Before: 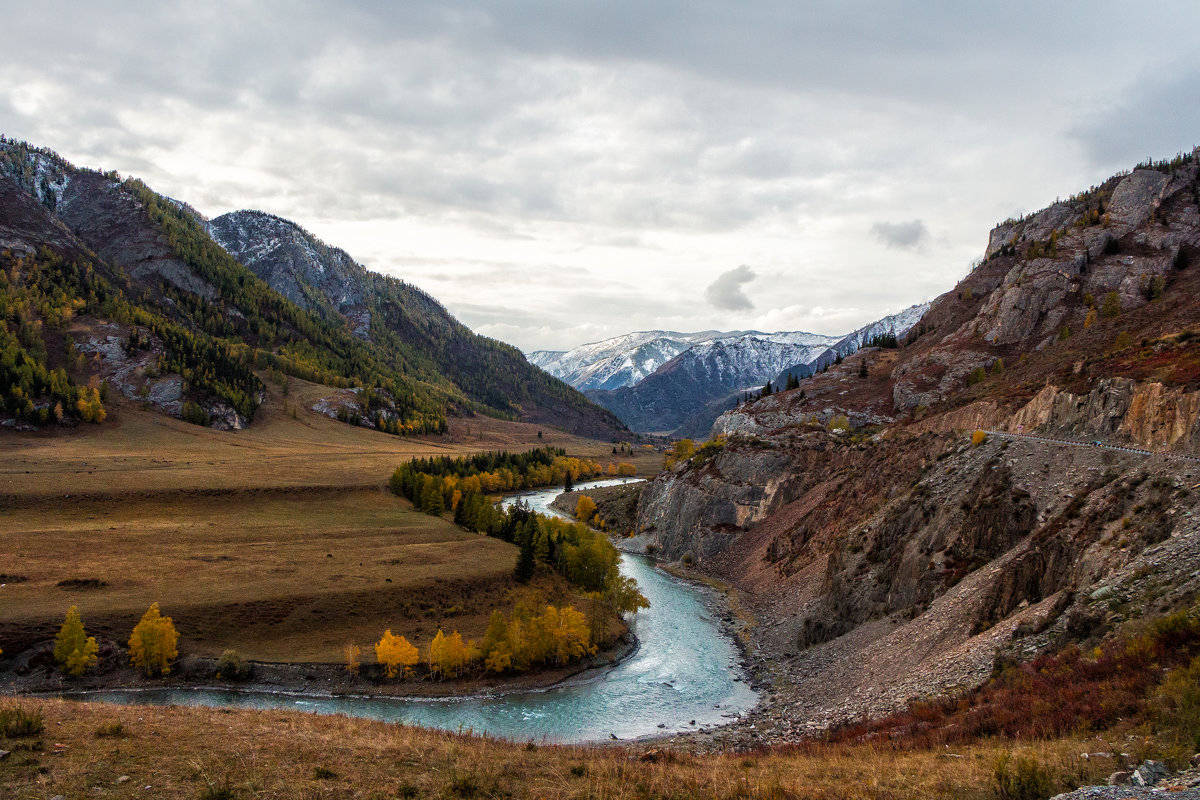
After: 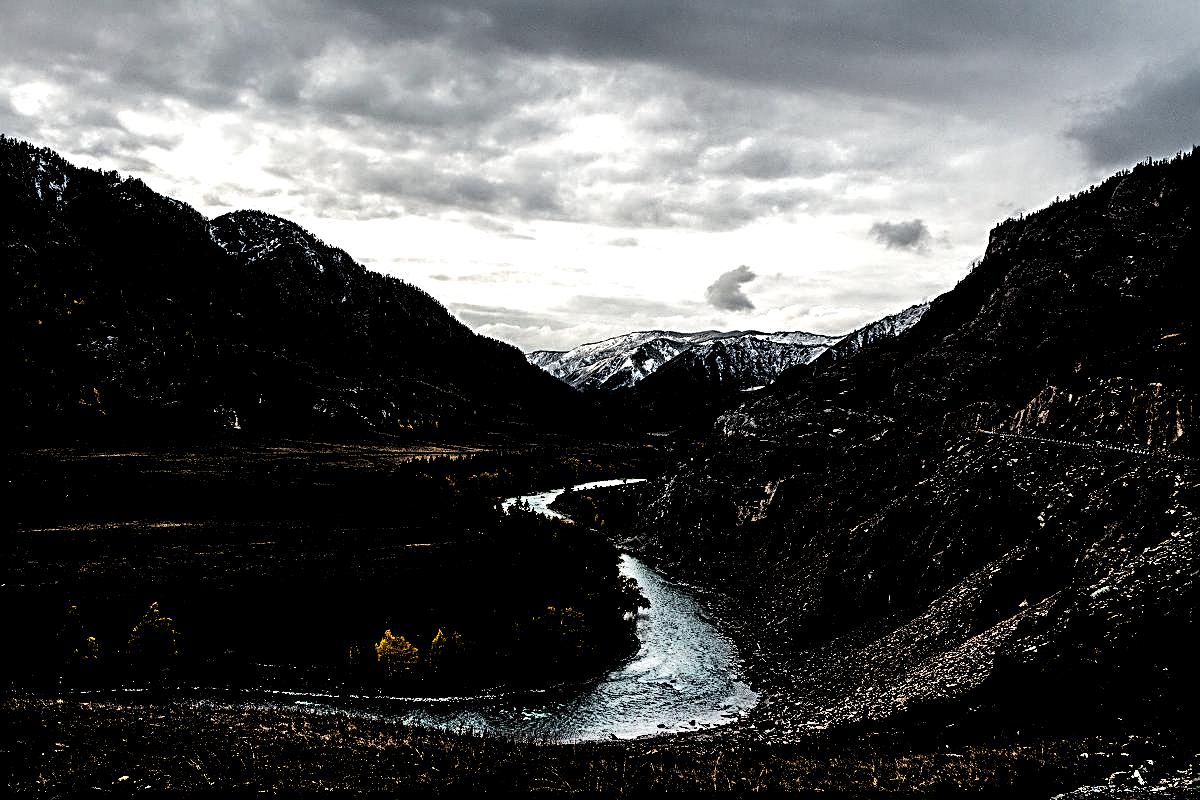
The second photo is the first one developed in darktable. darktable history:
levels: levels [0.514, 0.759, 1]
local contrast: highlights 103%, shadows 101%, detail 119%, midtone range 0.2
shadows and highlights: shadows 49.03, highlights -40.84, soften with gaussian
exposure: black level correction 0.026, exposure 0.186 EV, compensate exposure bias true, compensate highlight preservation false
base curve: curves: ch0 [(0, 0) (0.283, 0.295) (1, 1)], preserve colors none
sharpen: radius 2.843, amount 0.715
